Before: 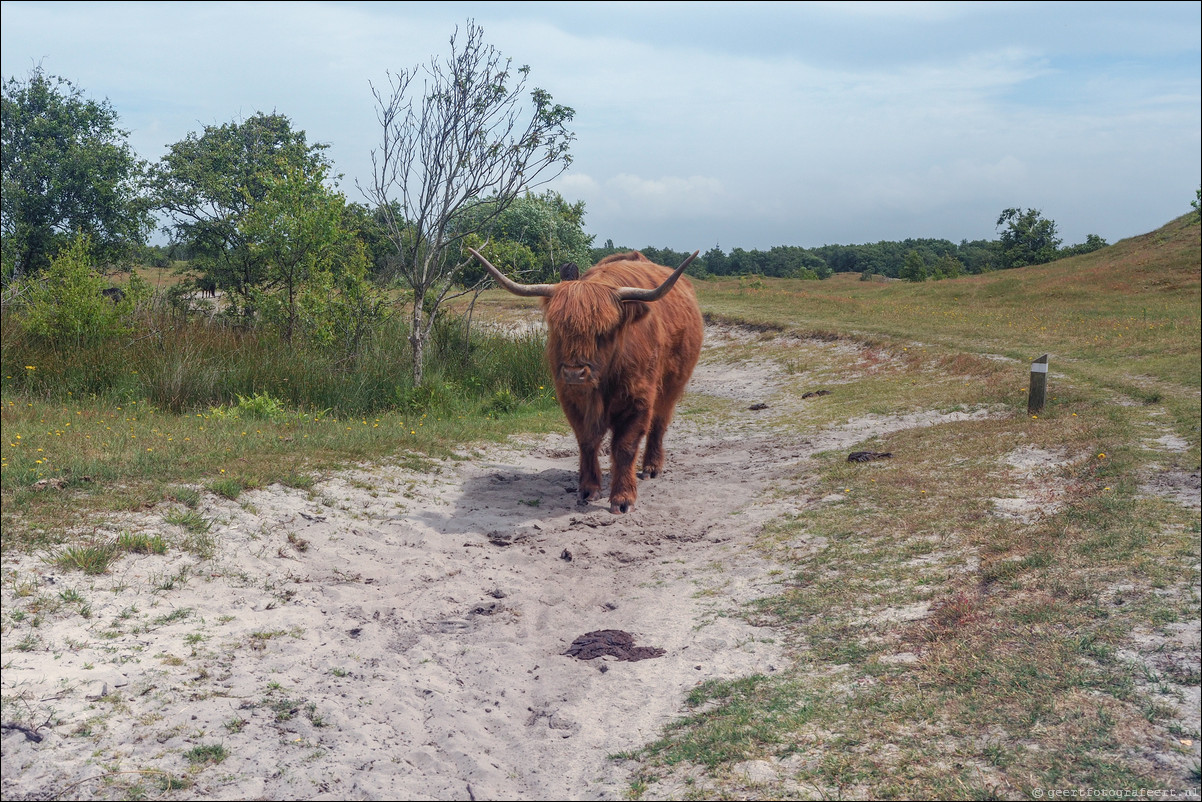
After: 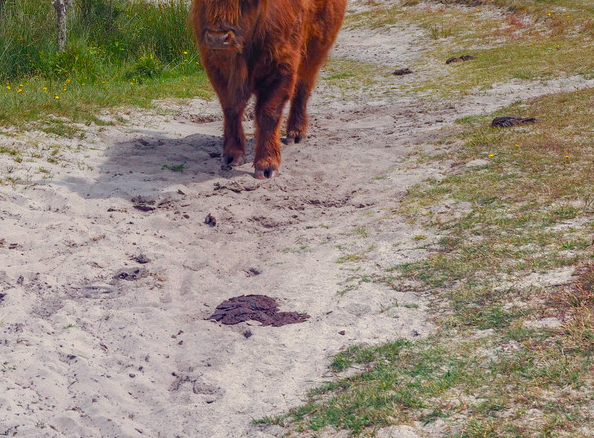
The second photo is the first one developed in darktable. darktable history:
color balance rgb: perceptual saturation grading › global saturation 35%, perceptual saturation grading › highlights -25%, perceptual saturation grading › shadows 50%
crop: left 29.672%, top 41.786%, right 20.851%, bottom 3.487%
